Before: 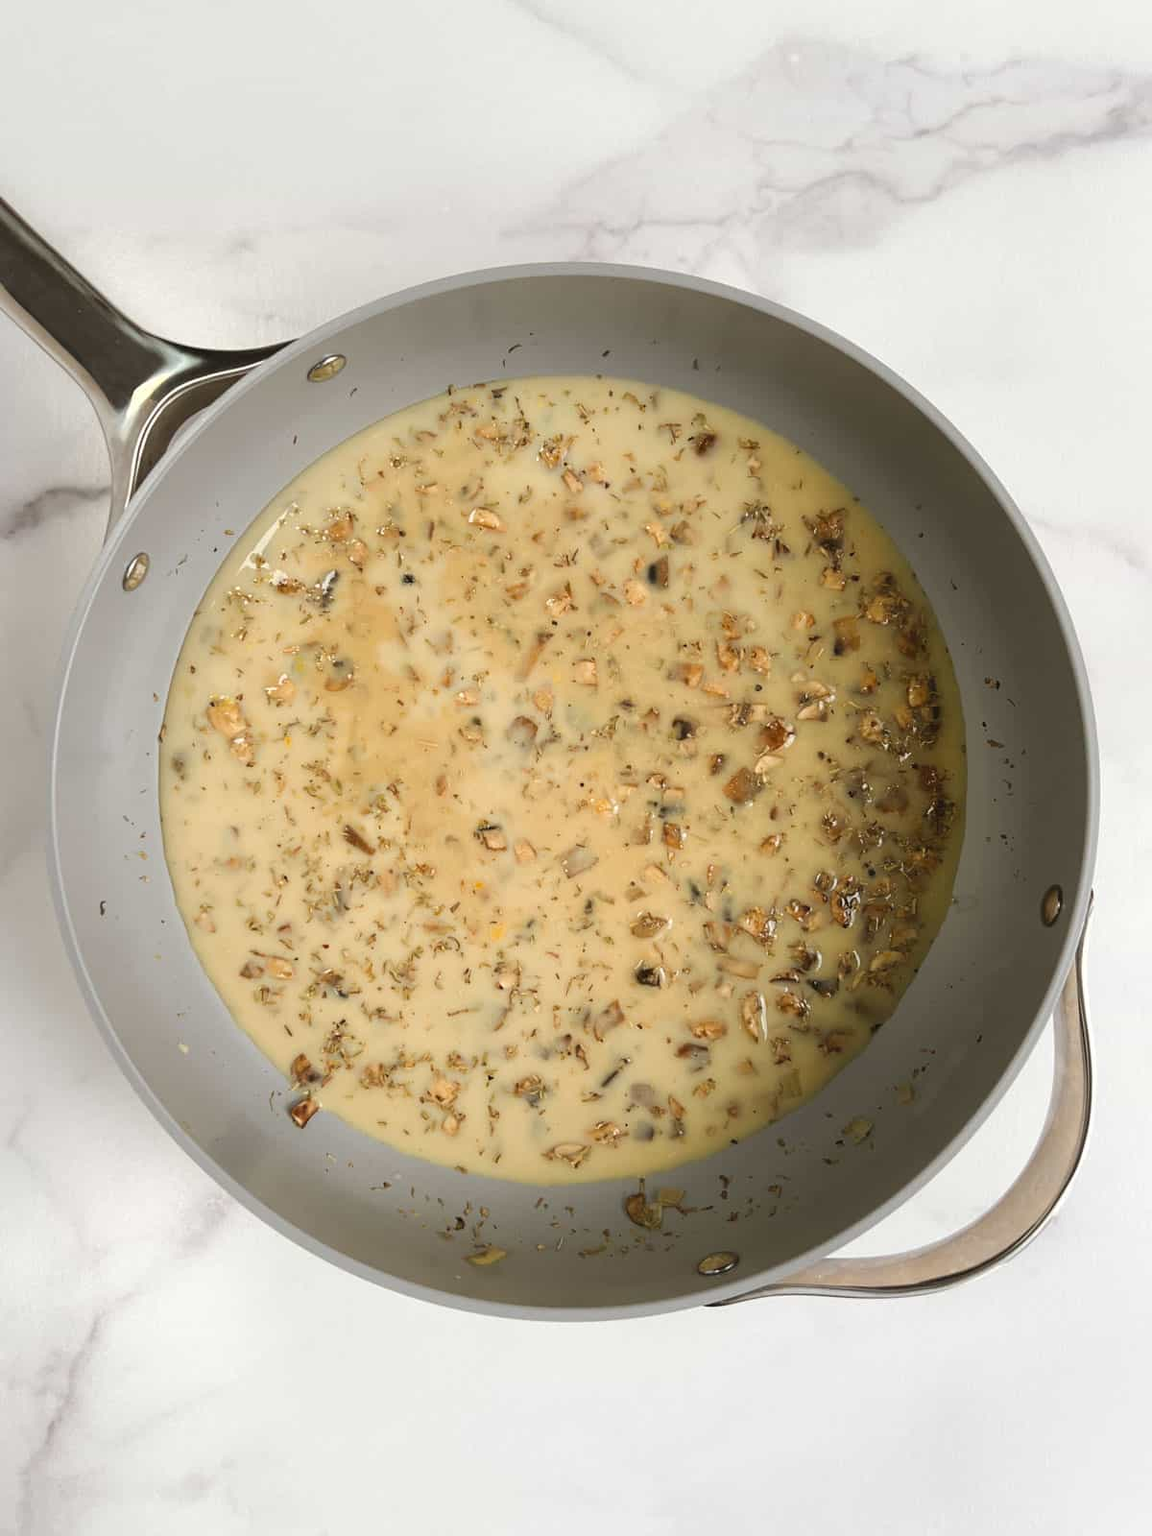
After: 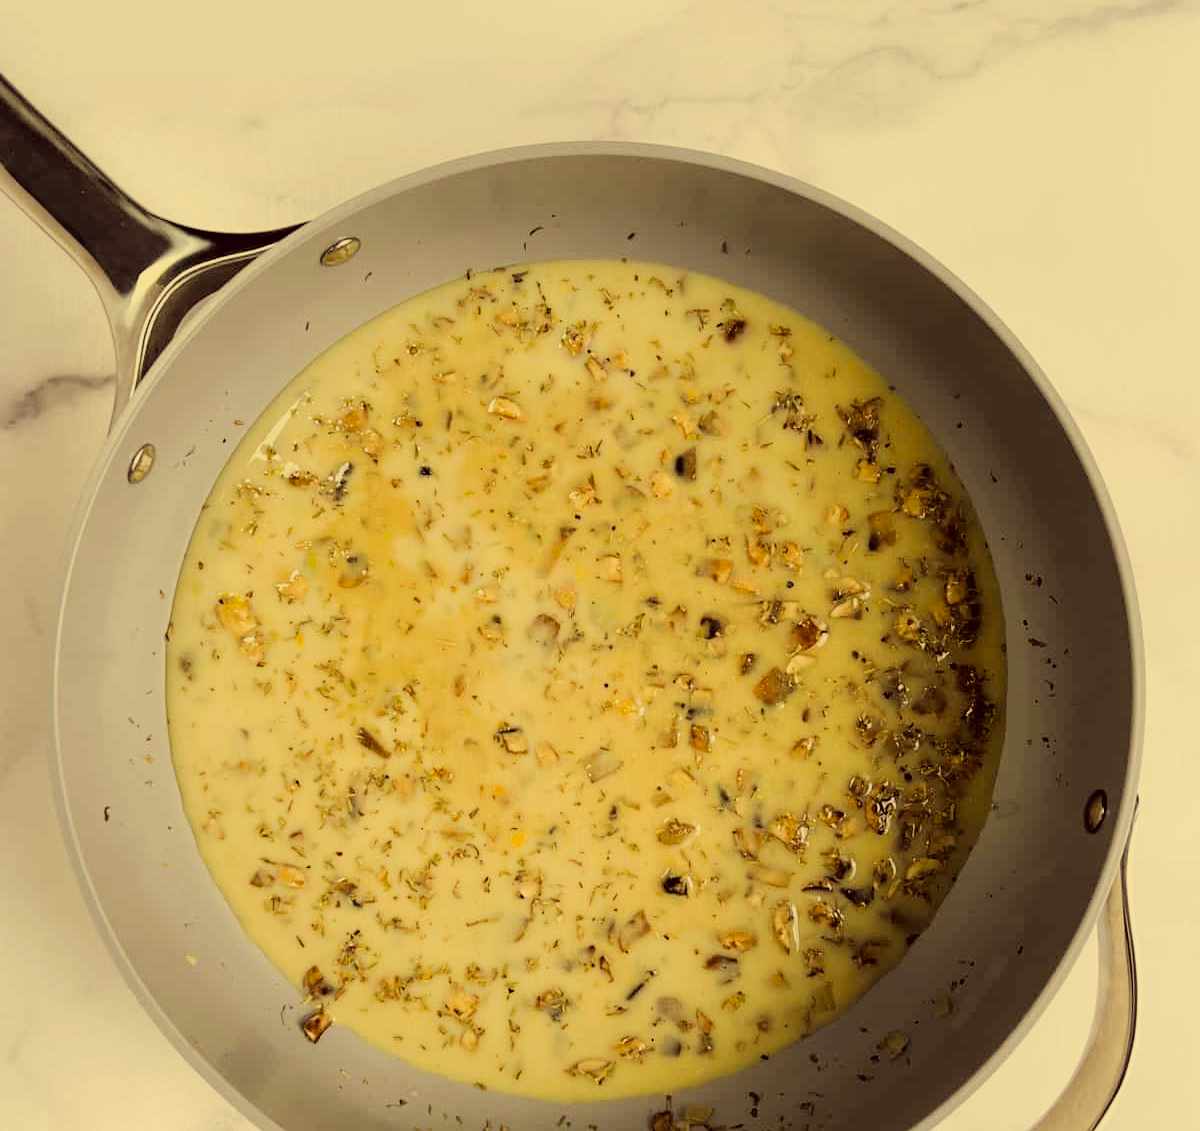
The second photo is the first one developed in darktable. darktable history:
color correction: highlights a* -0.482, highlights b* 40, shadows a* 9.8, shadows b* -0.161
white balance: red 0.984, blue 1.059
filmic rgb: black relative exposure -5 EV, hardness 2.88, contrast 1.3, highlights saturation mix -30%
crop and rotate: top 8.293%, bottom 20.996%
